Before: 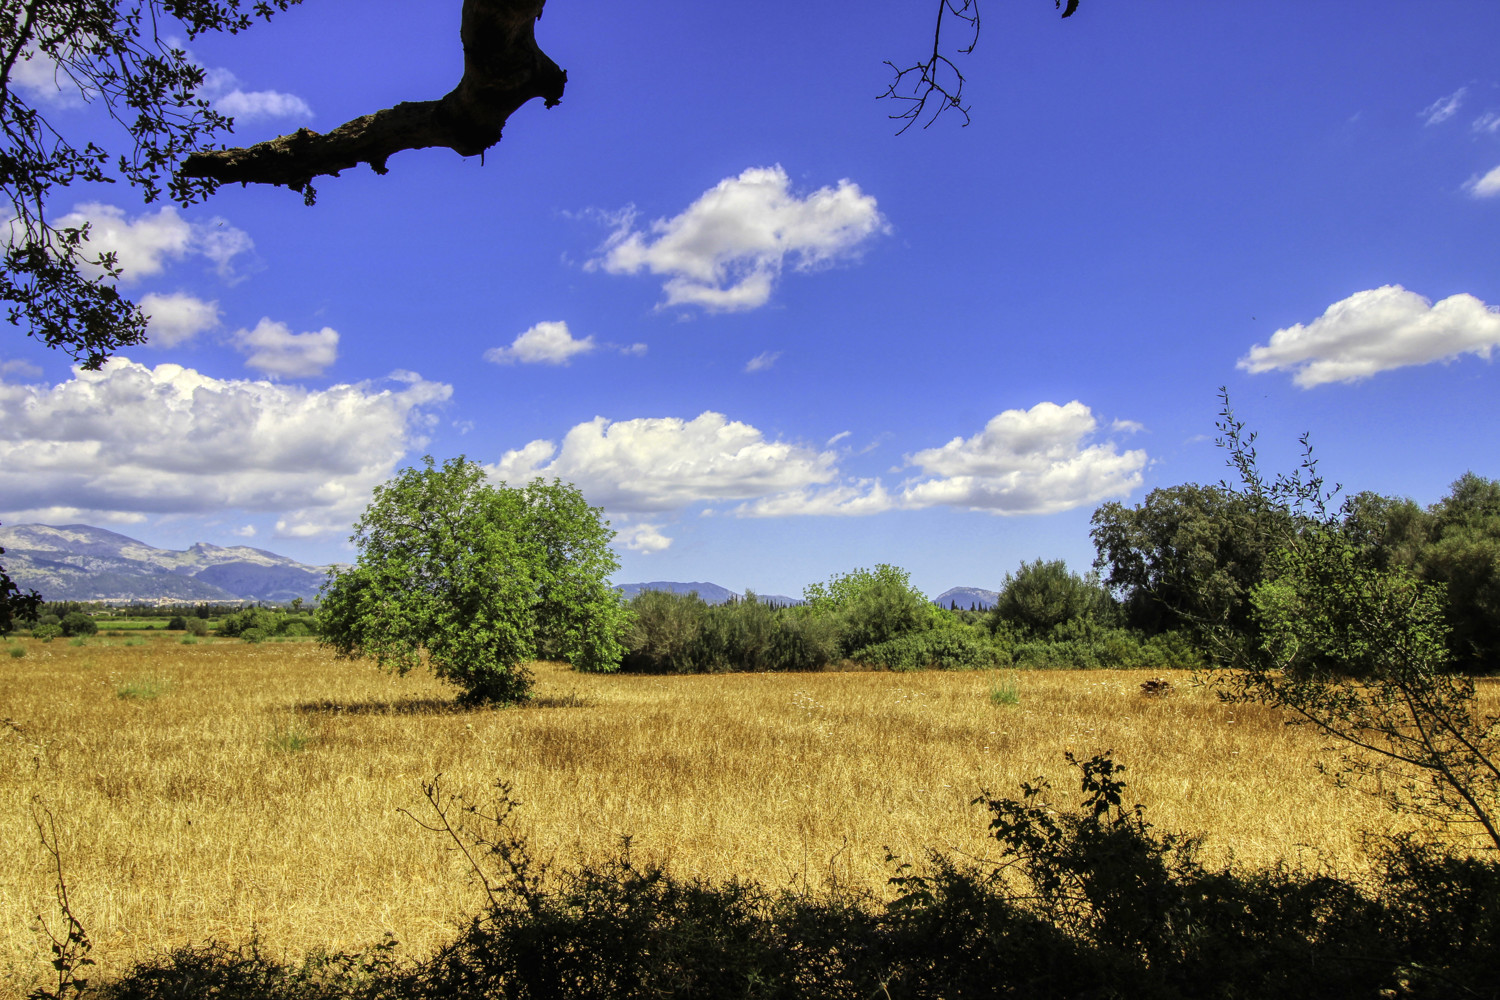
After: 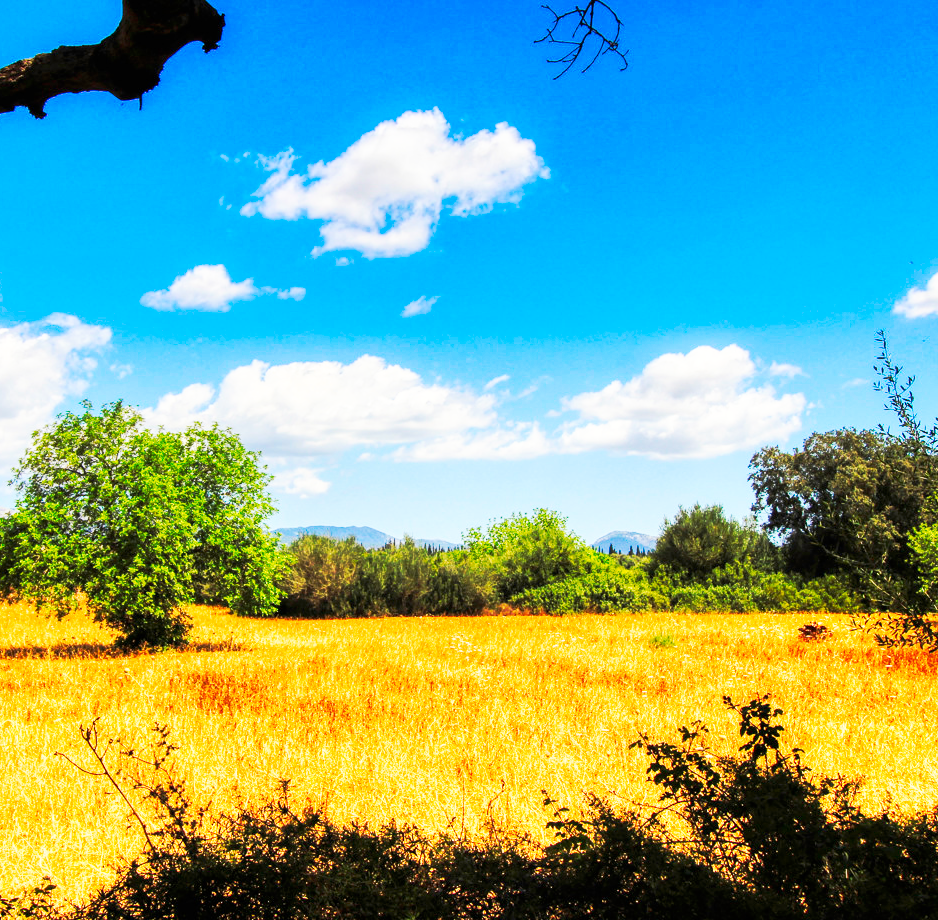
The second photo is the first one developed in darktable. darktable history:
tone curve: curves: ch0 [(0, 0) (0.003, 0.003) (0.011, 0.008) (0.025, 0.018) (0.044, 0.04) (0.069, 0.062) (0.1, 0.09) (0.136, 0.121) (0.177, 0.158) (0.224, 0.197) (0.277, 0.255) (0.335, 0.314) (0.399, 0.391) (0.468, 0.496) (0.543, 0.683) (0.623, 0.801) (0.709, 0.883) (0.801, 0.94) (0.898, 0.984) (1, 1)], preserve colors none
tone equalizer: on, module defaults
crop and rotate: left 22.854%, top 5.64%, right 14.561%, bottom 2.325%
